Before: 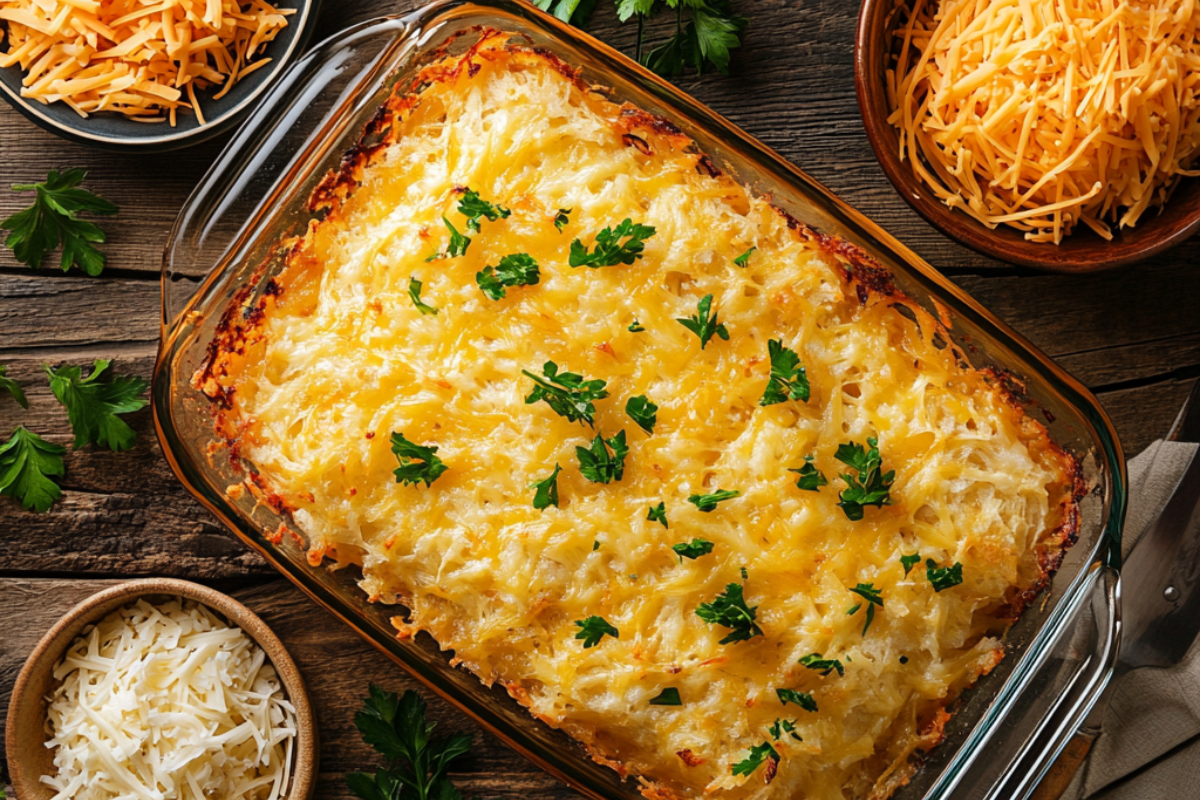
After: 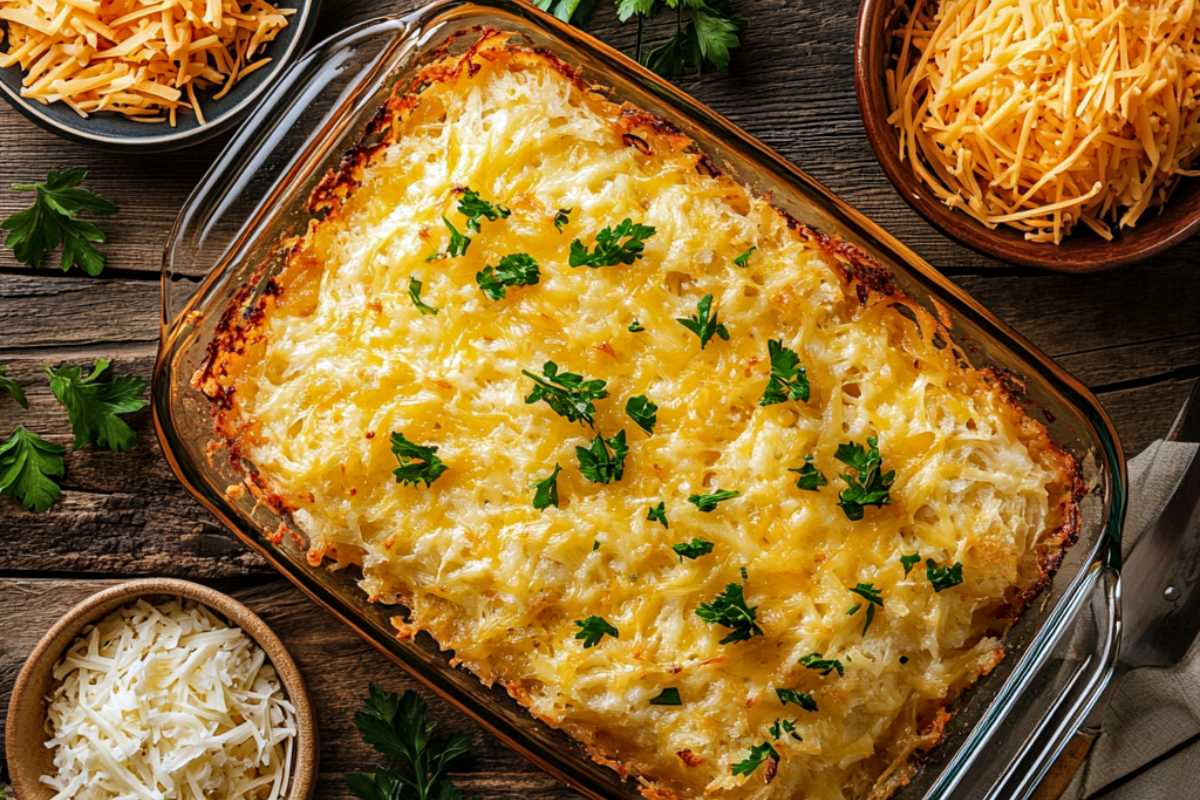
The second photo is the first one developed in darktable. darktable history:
white balance: red 0.974, blue 1.044
local contrast: on, module defaults
